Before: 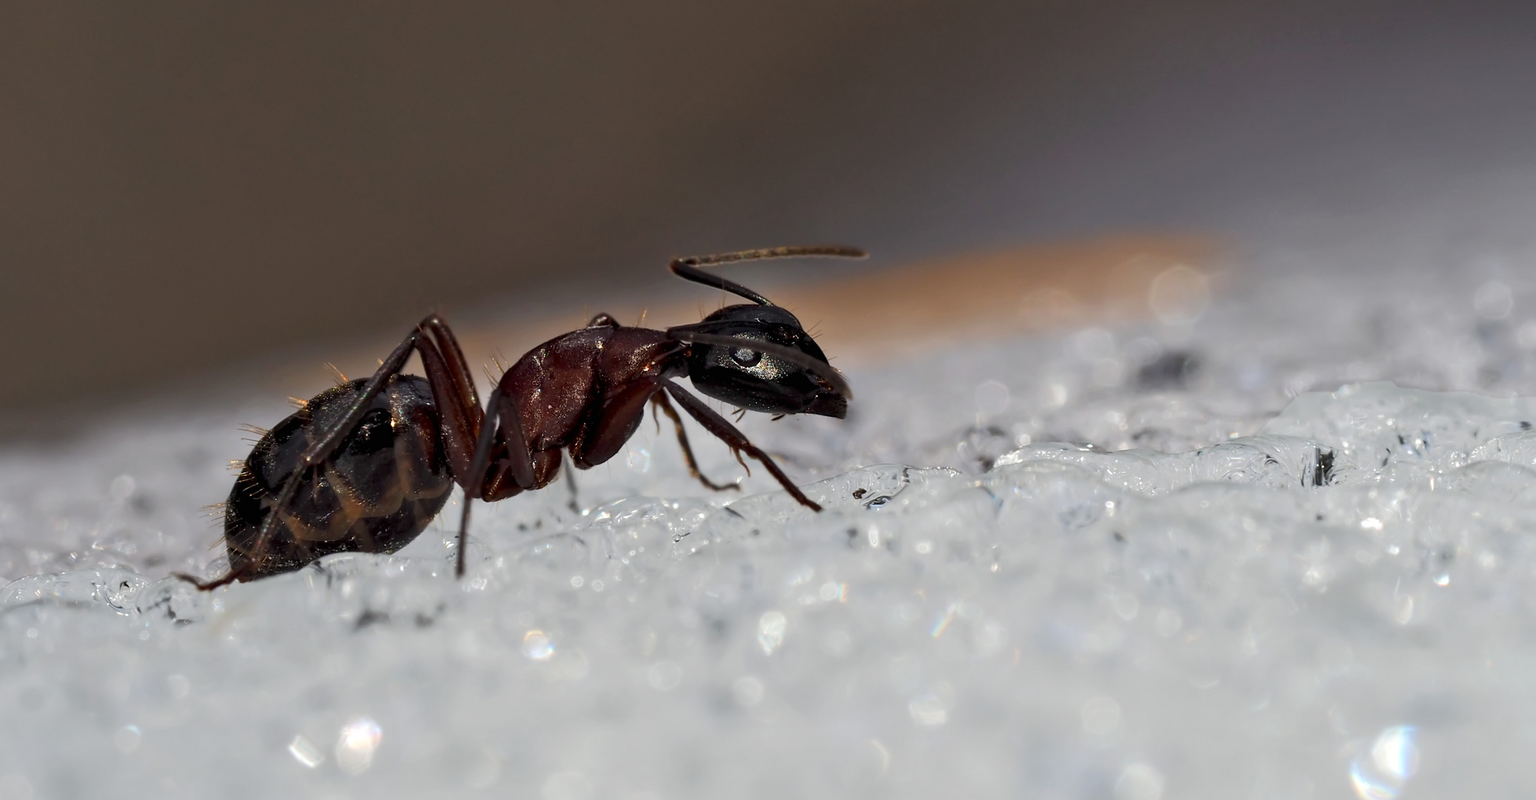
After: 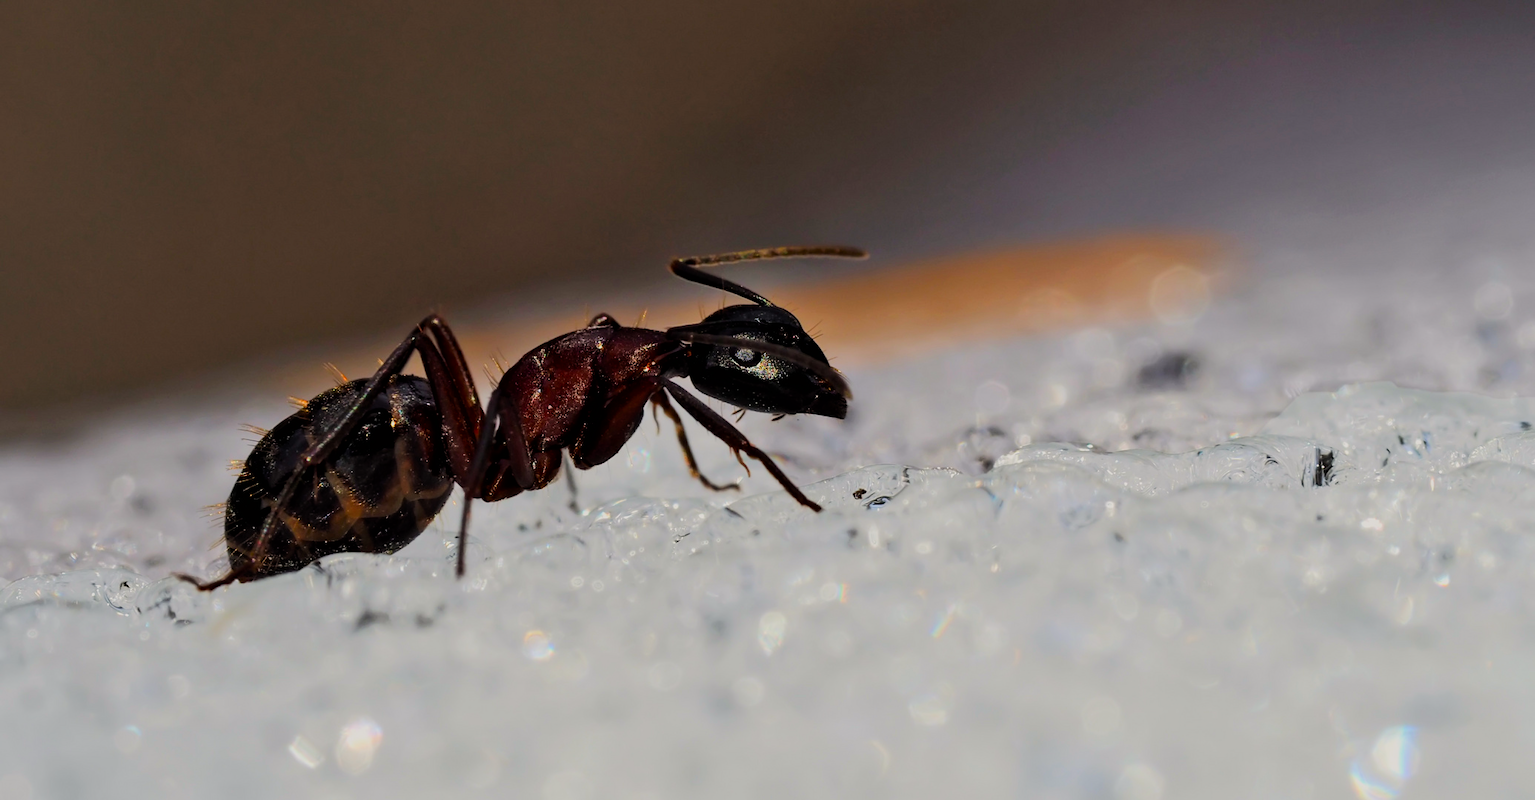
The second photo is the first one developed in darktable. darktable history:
color correction: highlights a* 0.816, highlights b* 2.78, saturation 1.1
contrast brightness saturation: saturation 0.5
filmic rgb: black relative exposure -7.65 EV, white relative exposure 4.56 EV, hardness 3.61, contrast 1.106
